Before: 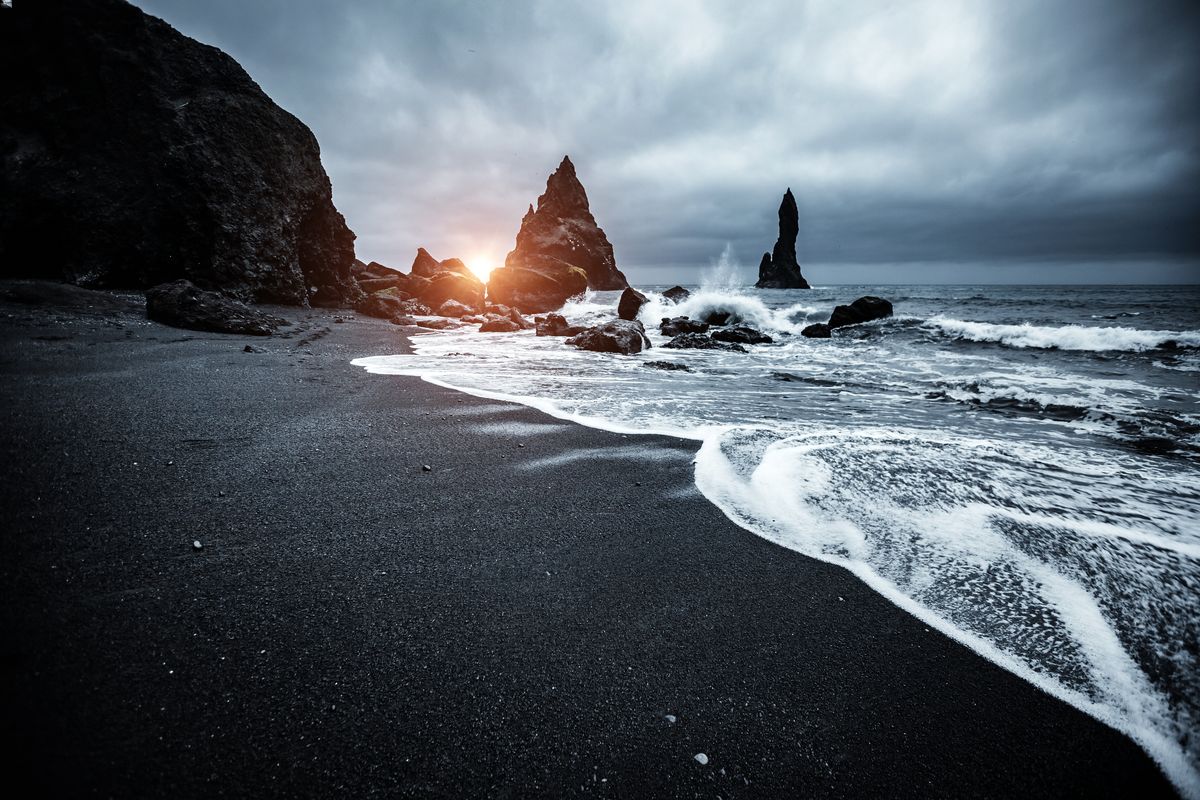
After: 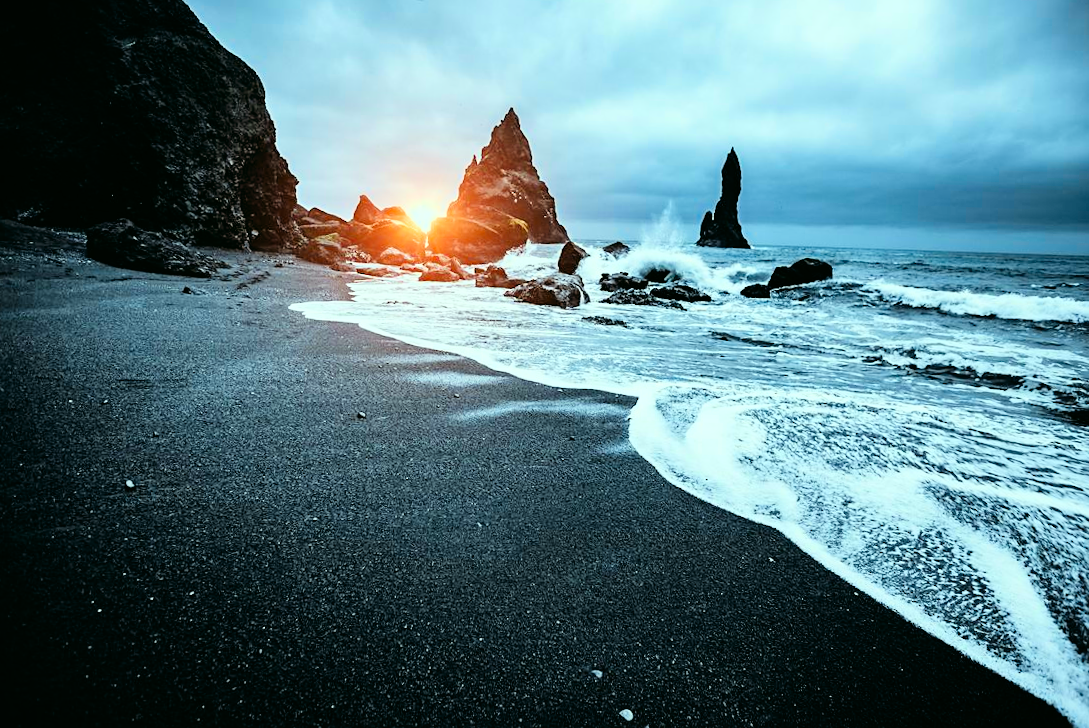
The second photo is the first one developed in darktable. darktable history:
color correction: highlights a* -7.39, highlights b* 1.39, shadows a* -3.25, saturation 1.44
crop and rotate: angle -1.89°, left 3.141%, top 3.813%, right 1.584%, bottom 0.65%
sharpen: amount 0.206
exposure: black level correction -0.001, exposure 0.539 EV, compensate exposure bias true, compensate highlight preservation false
filmic rgb: black relative exposure -7.65 EV, white relative exposure 4.56 EV, hardness 3.61, color science v6 (2022)
levels: black 8.5%, levels [0, 0.476, 0.951]
tone equalizer: -8 EV -0.4 EV, -7 EV -0.357 EV, -6 EV -0.312 EV, -5 EV -0.249 EV, -3 EV 0.212 EV, -2 EV 0.363 EV, -1 EV 0.398 EV, +0 EV 0.4 EV
